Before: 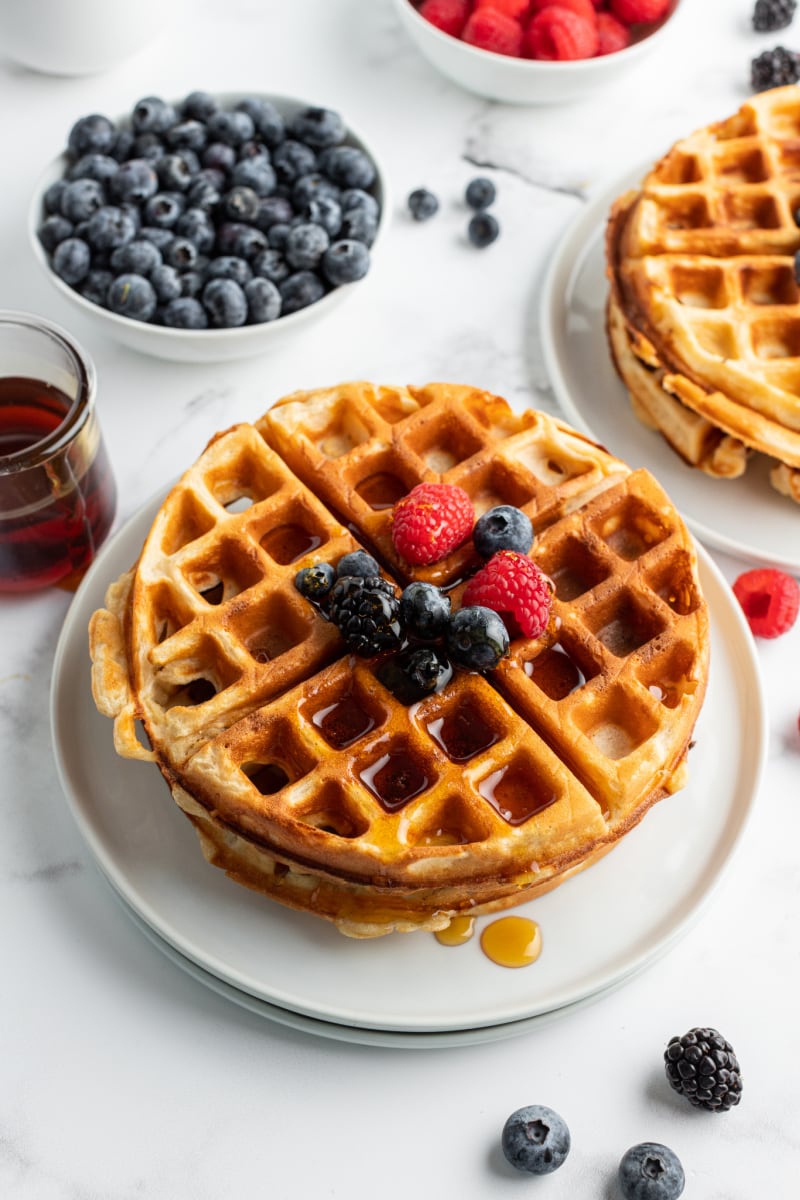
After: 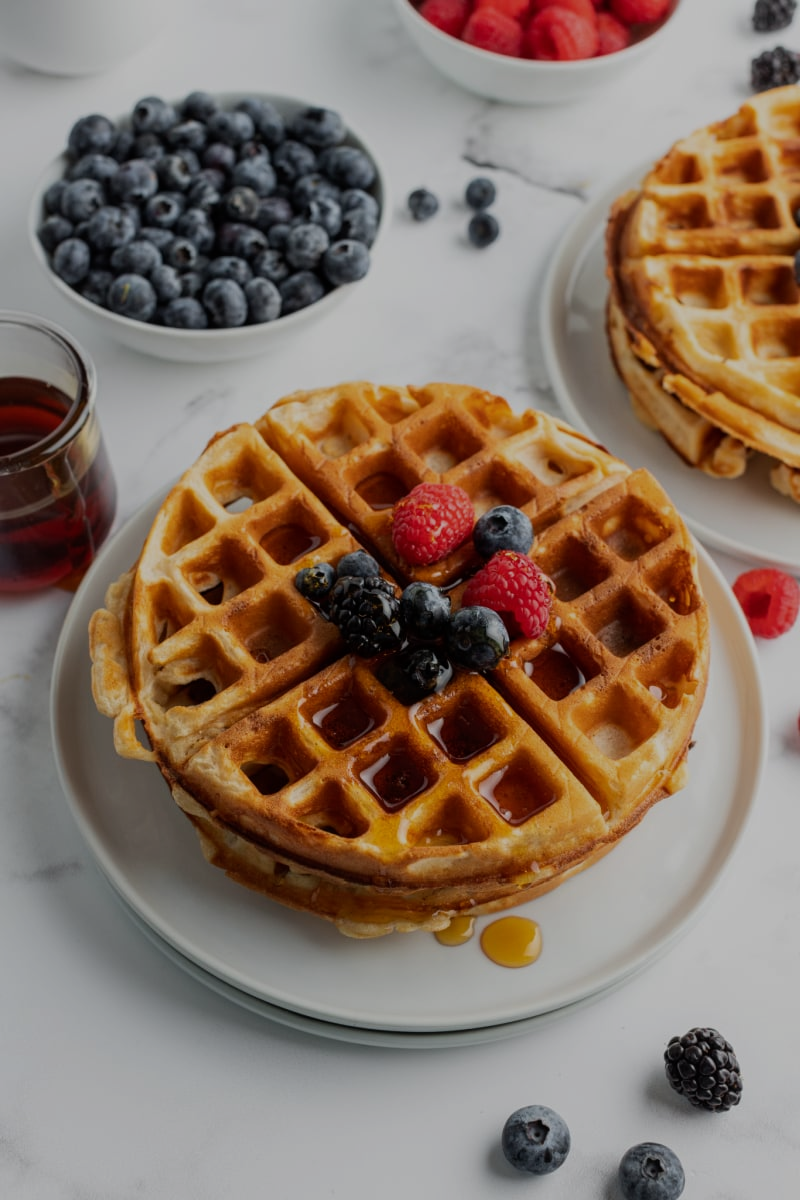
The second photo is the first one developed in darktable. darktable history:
exposure: exposure -0.944 EV, compensate highlight preservation false
